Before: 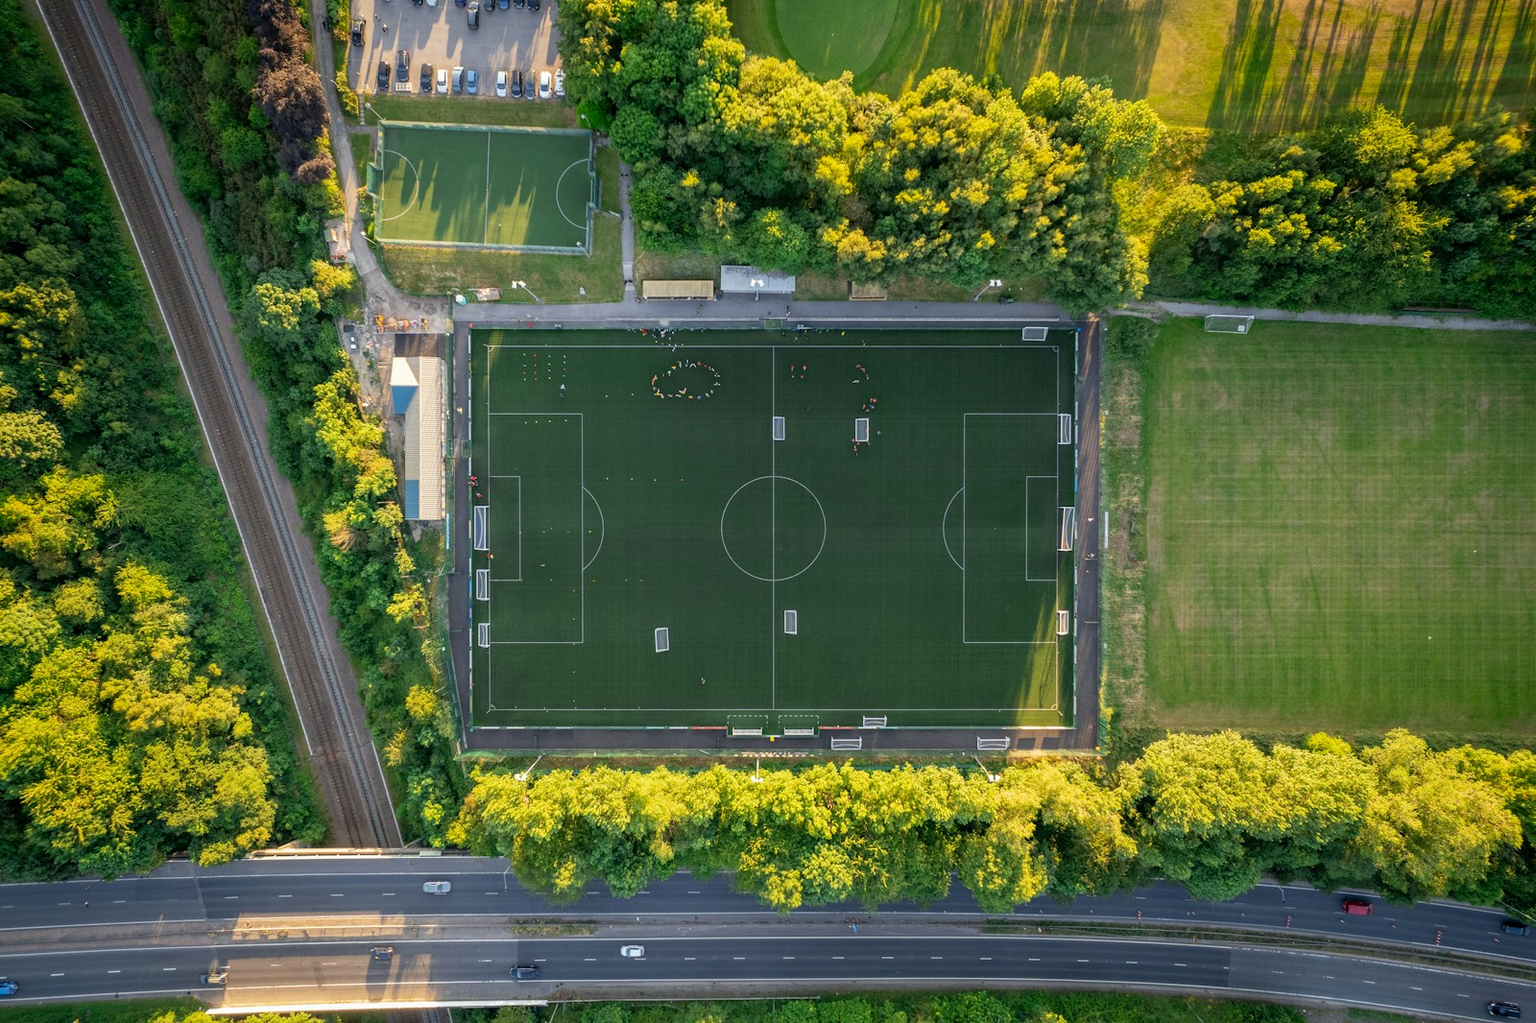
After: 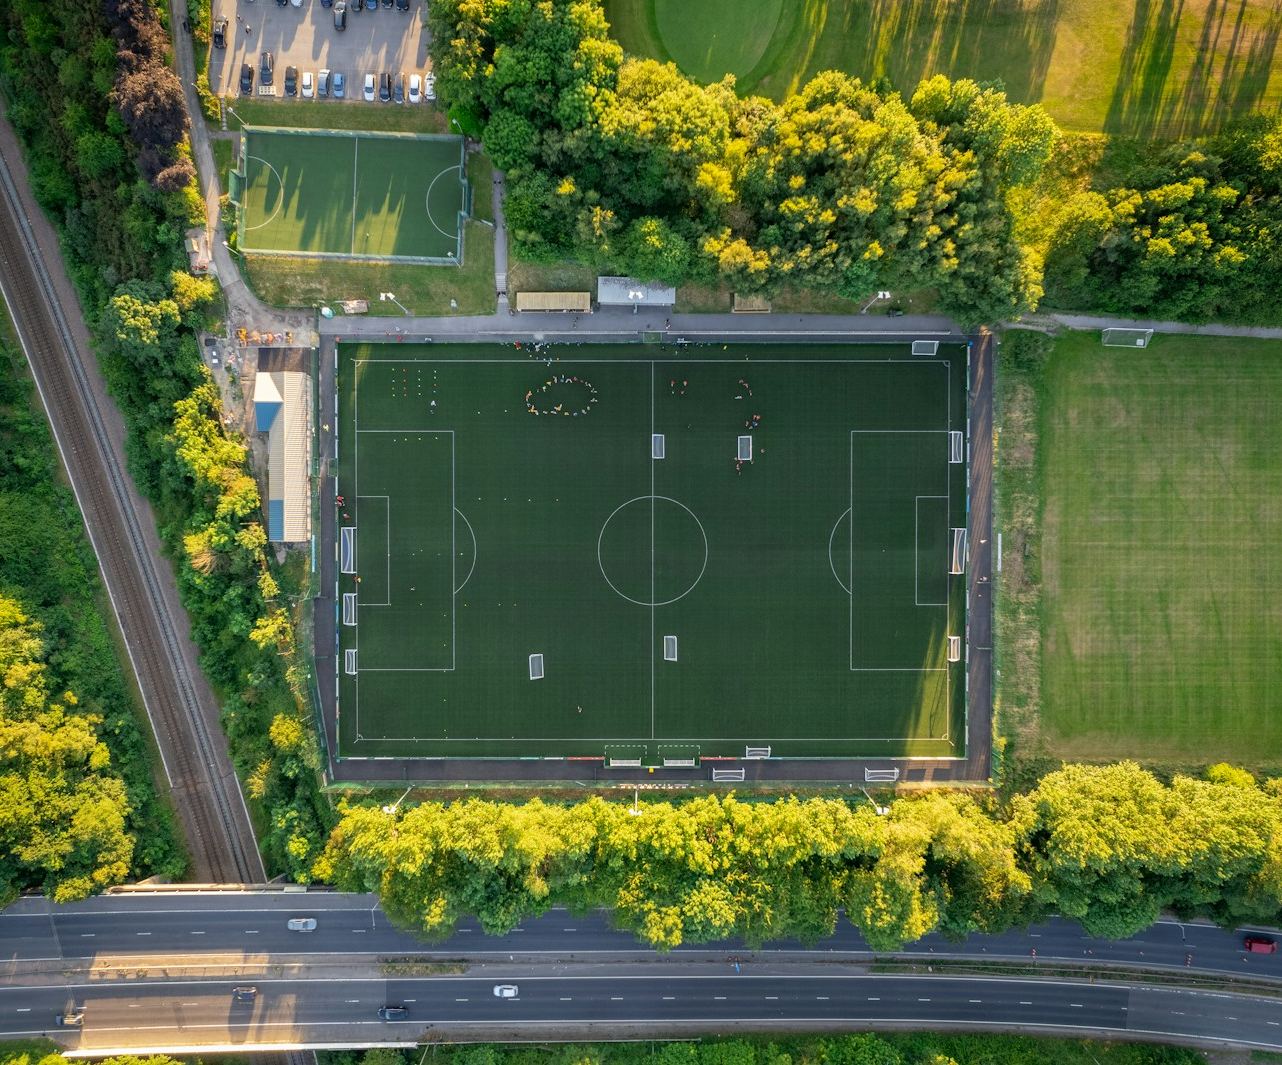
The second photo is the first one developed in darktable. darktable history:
crop and rotate: left 9.59%, right 10.224%
